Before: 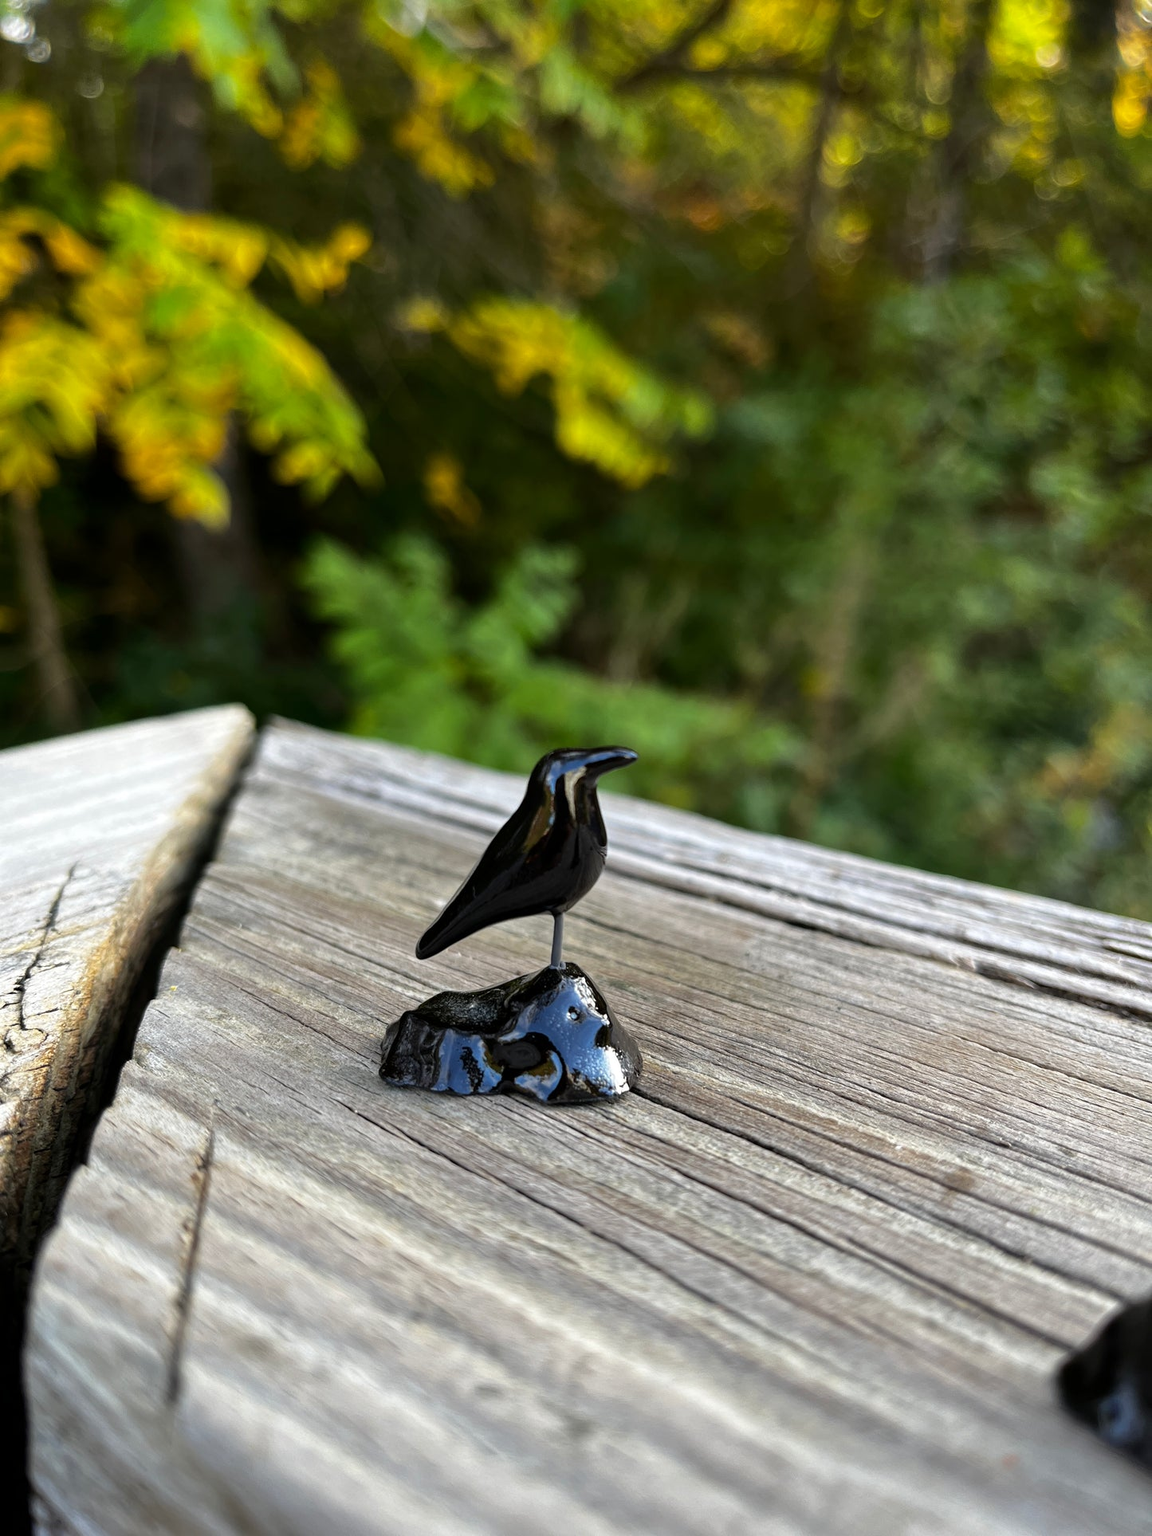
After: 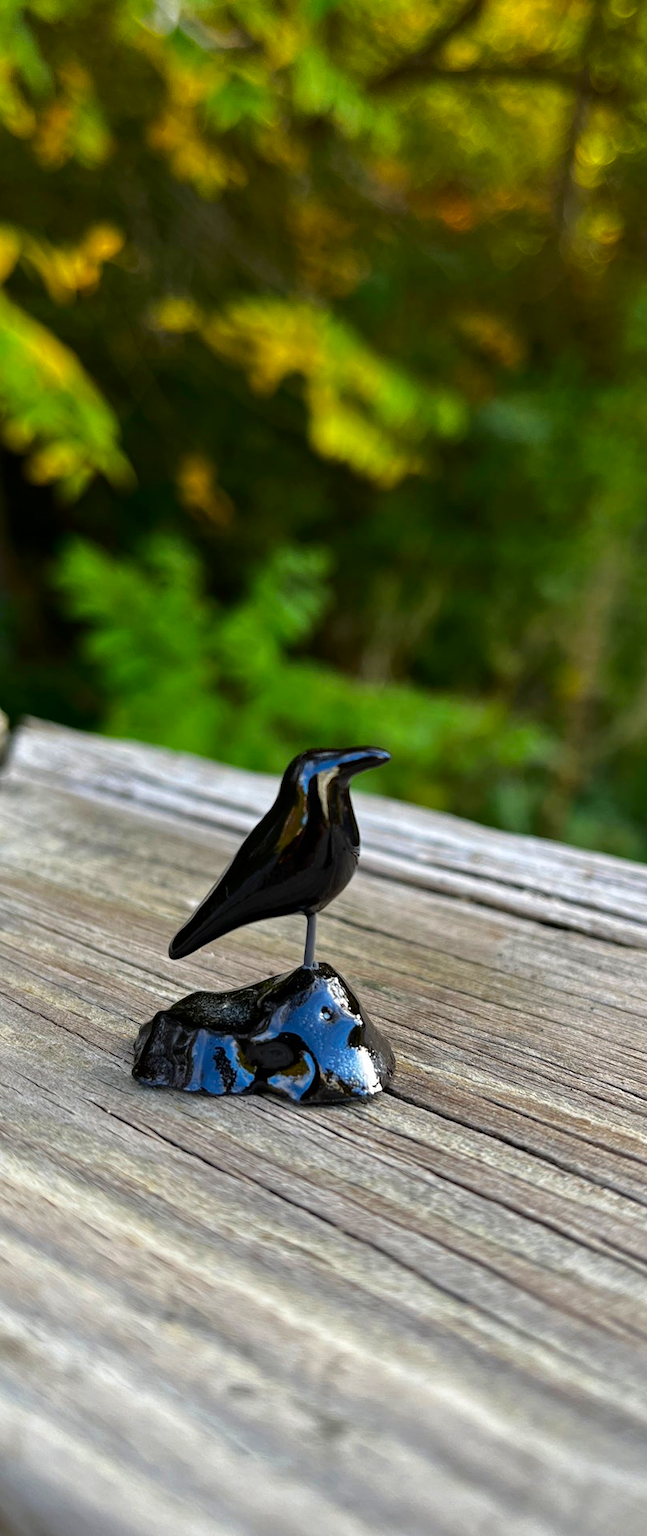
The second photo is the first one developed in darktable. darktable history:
crop: left 21.496%, right 22.254%
contrast brightness saturation: brightness -0.02, saturation 0.35
